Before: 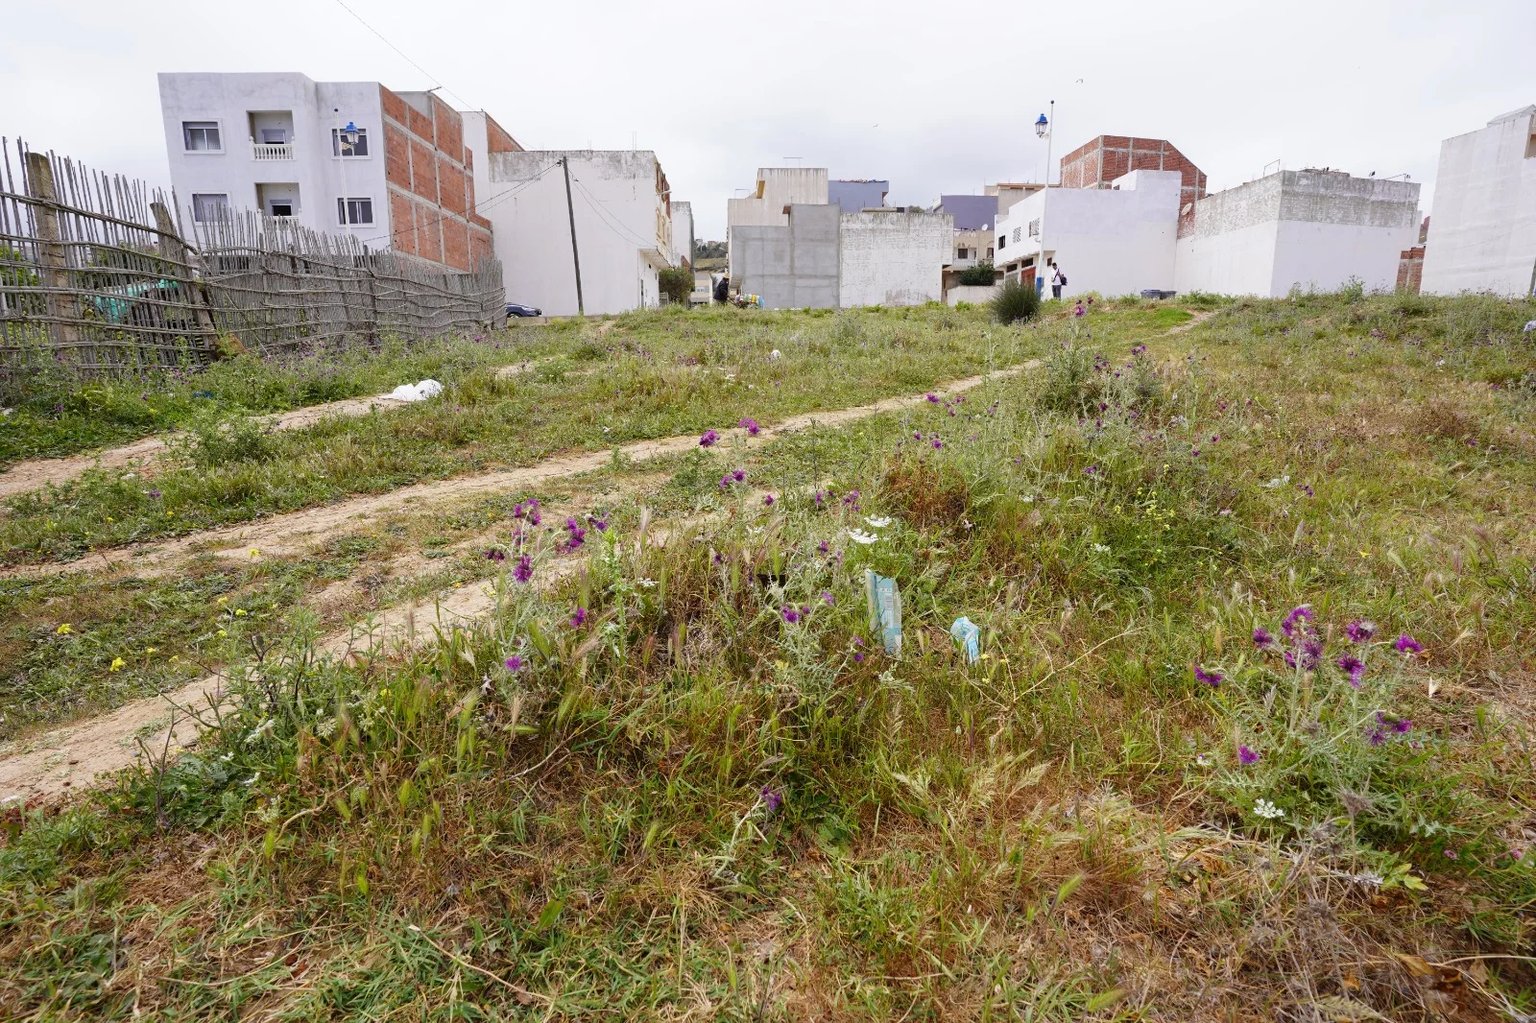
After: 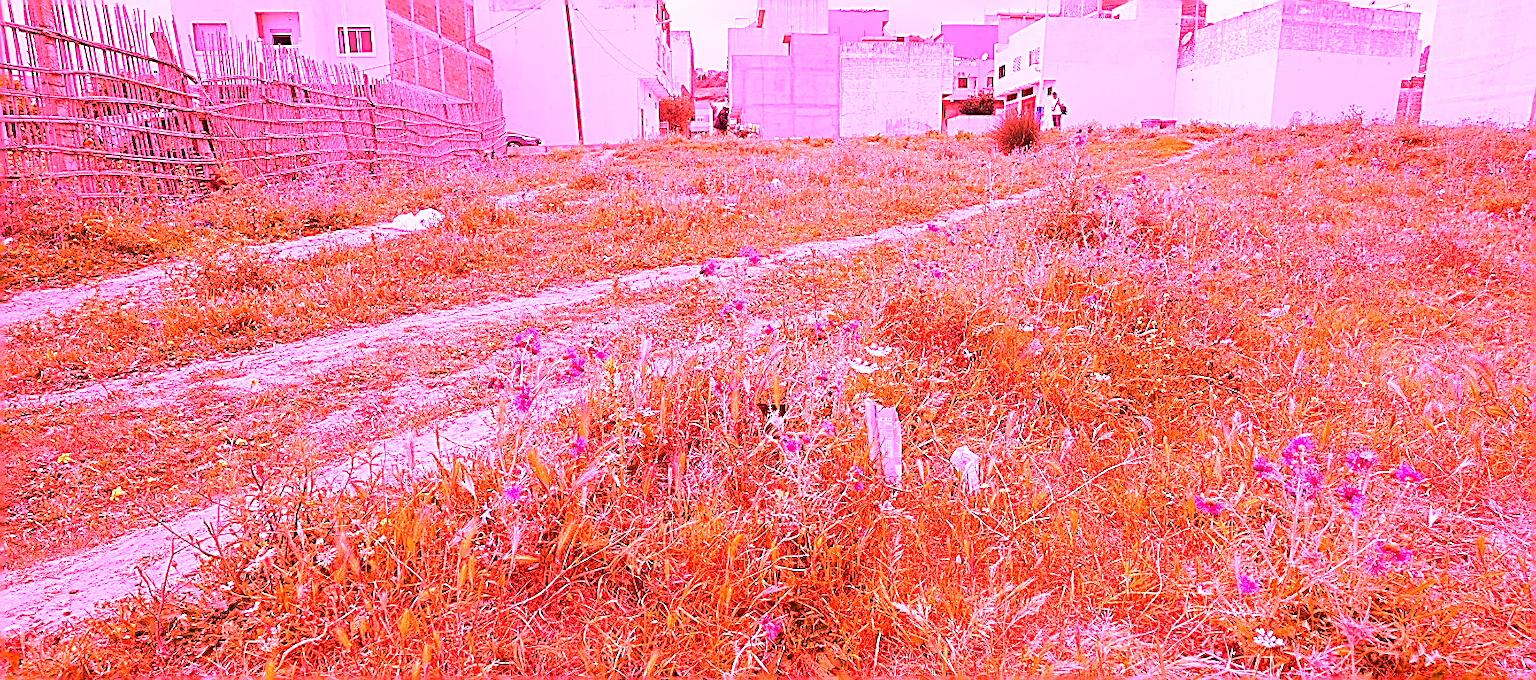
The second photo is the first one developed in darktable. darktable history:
crop: top 16.727%, bottom 16.727%
sharpen: on, module defaults
white balance: red 4.26, blue 1.802
